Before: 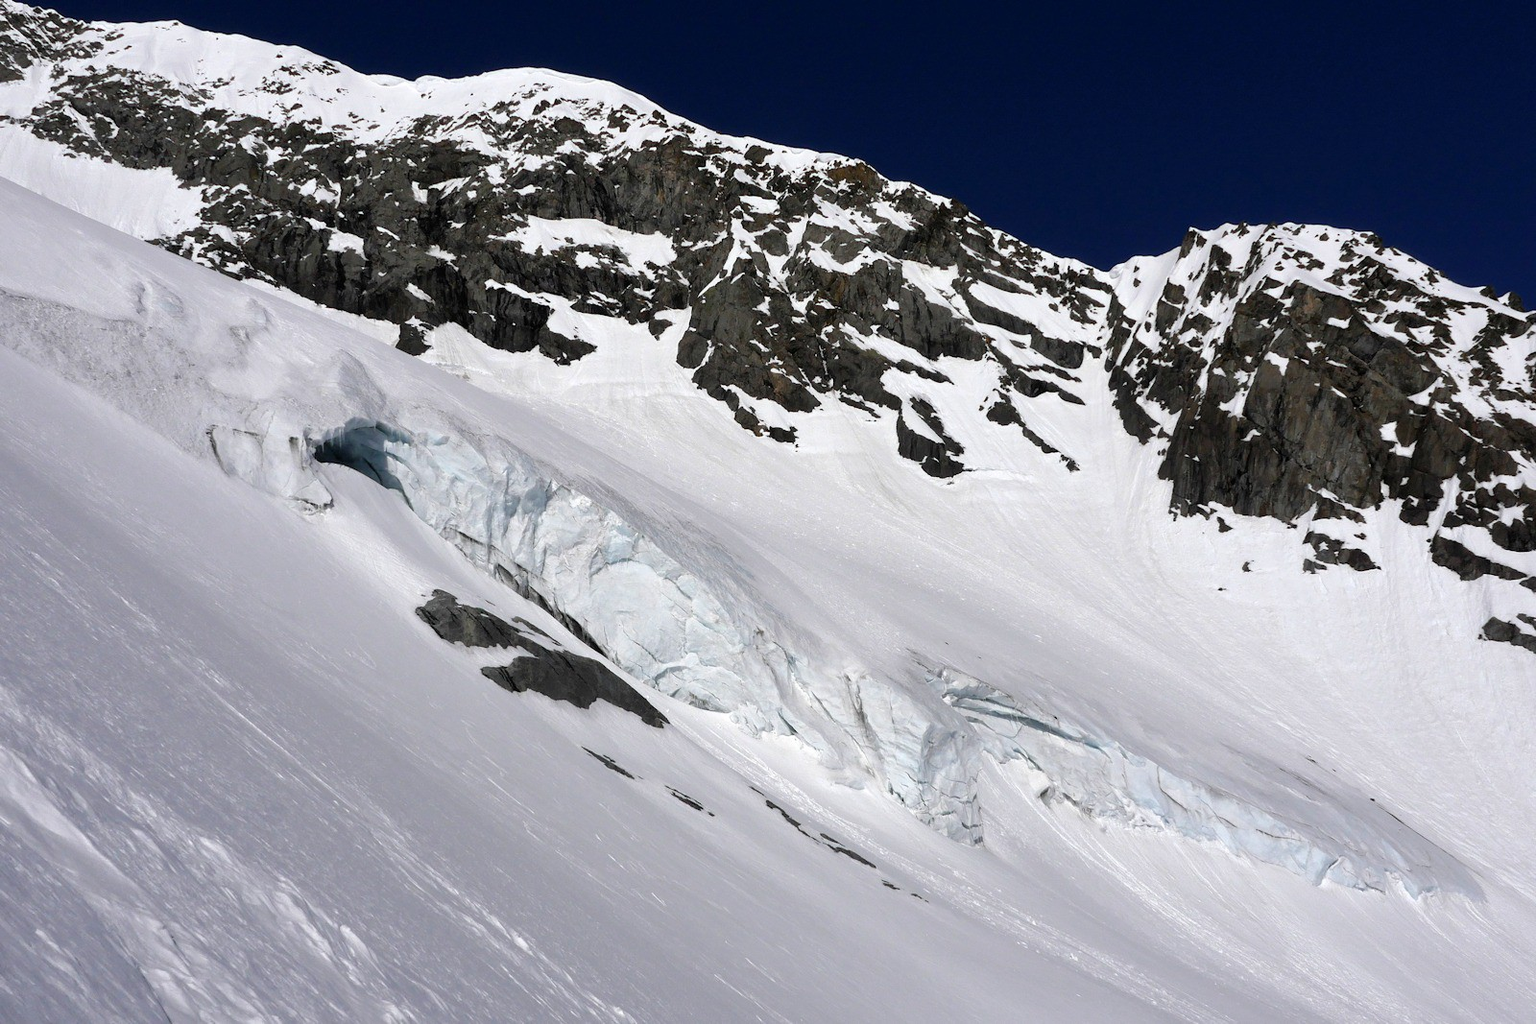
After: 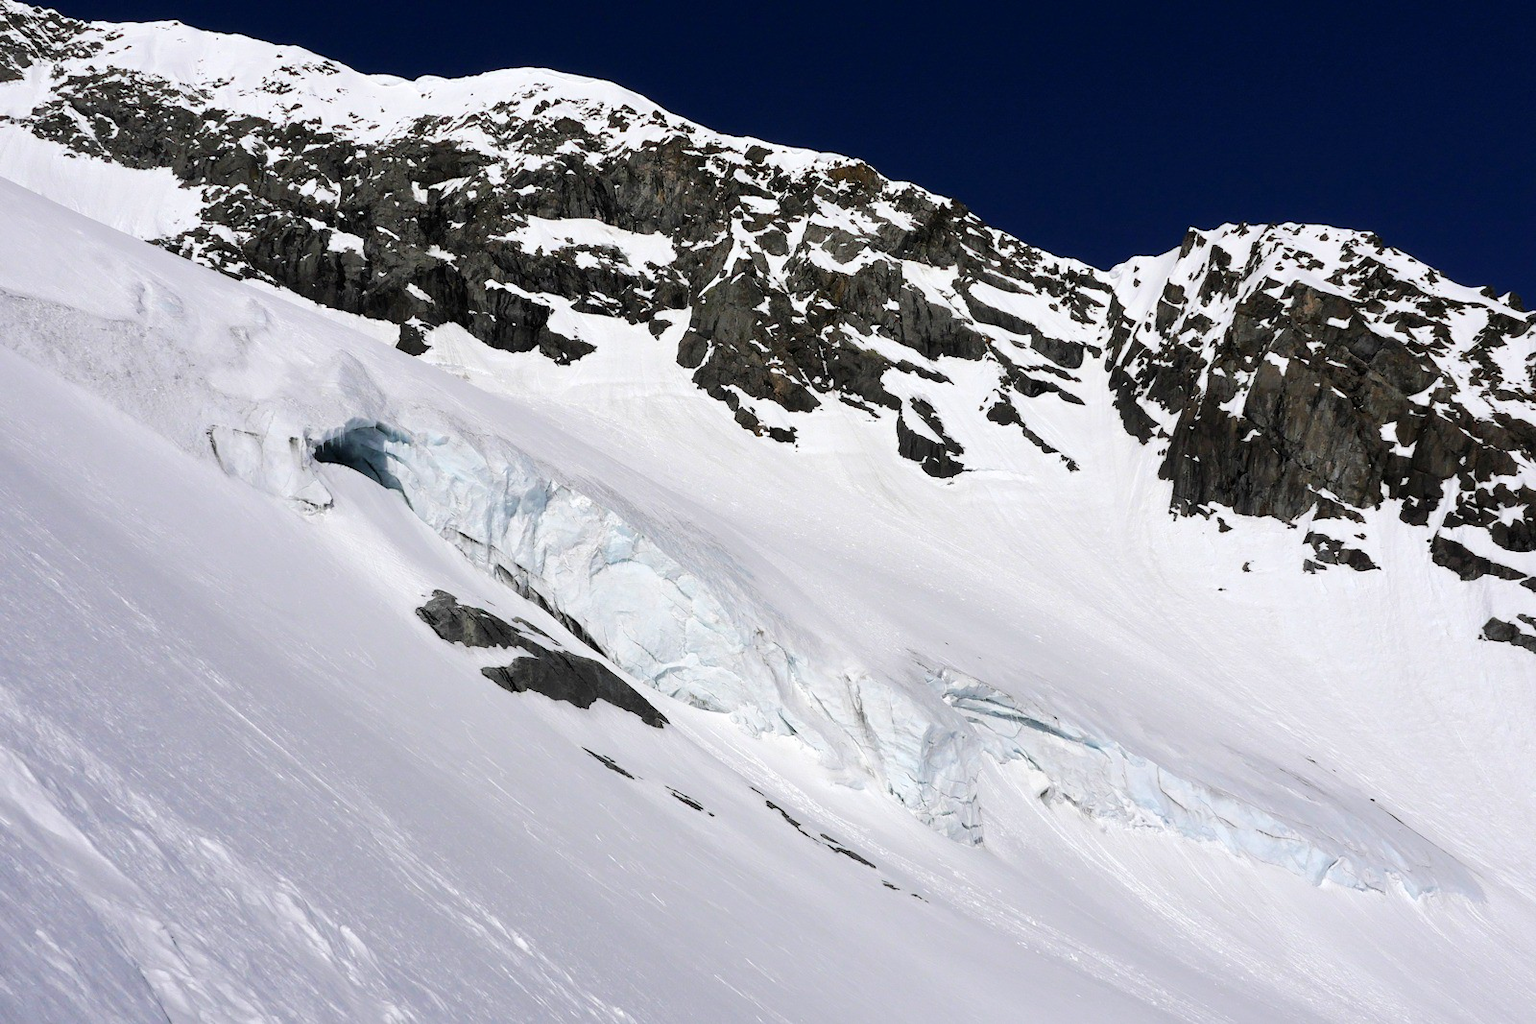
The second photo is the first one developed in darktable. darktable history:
tone curve: curves: ch0 [(0, 0) (0.239, 0.248) (0.508, 0.606) (0.828, 0.878) (1, 1)]; ch1 [(0, 0) (0.401, 0.42) (0.45, 0.464) (0.492, 0.498) (0.511, 0.507) (0.561, 0.549) (0.688, 0.726) (1, 1)]; ch2 [(0, 0) (0.411, 0.433) (0.5, 0.504) (0.545, 0.574) (1, 1)], color space Lab, linked channels, preserve colors none
